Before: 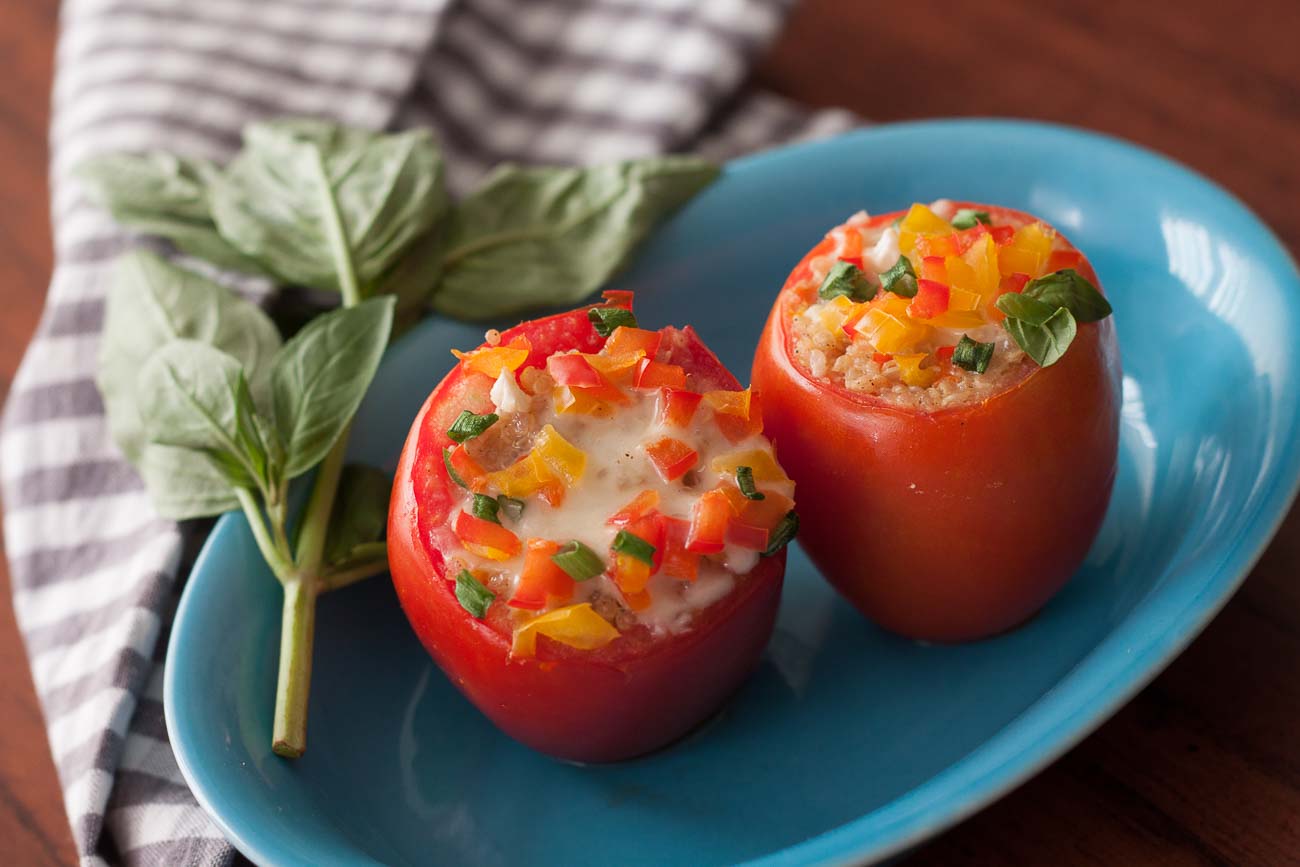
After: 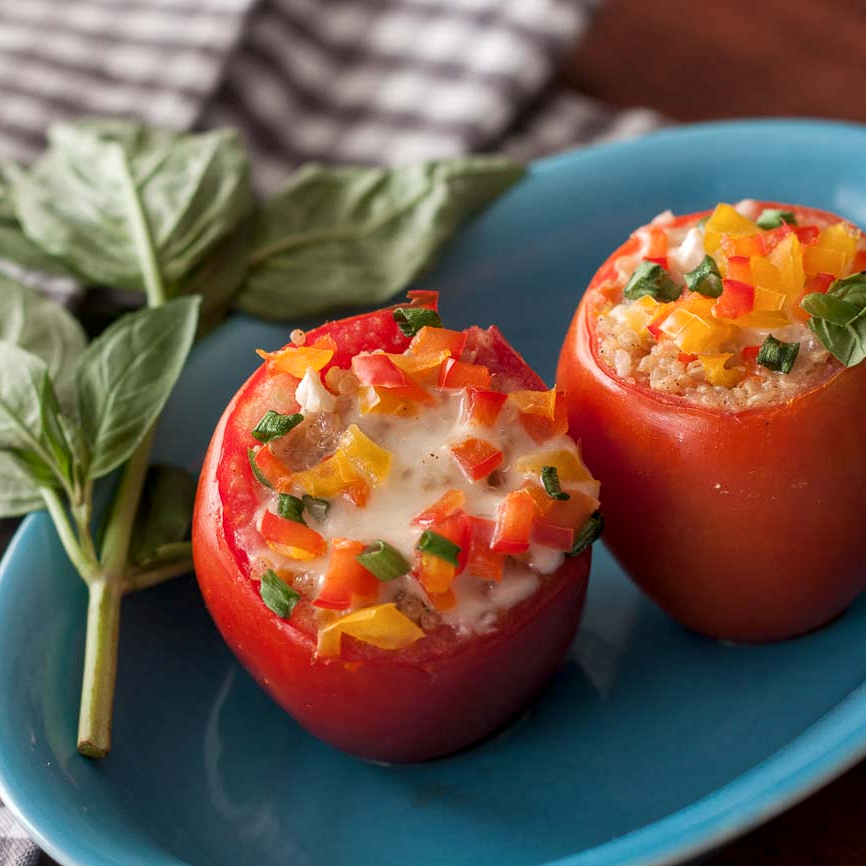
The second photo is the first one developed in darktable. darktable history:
local contrast: on, module defaults
crop and rotate: left 15.055%, right 18.278%
